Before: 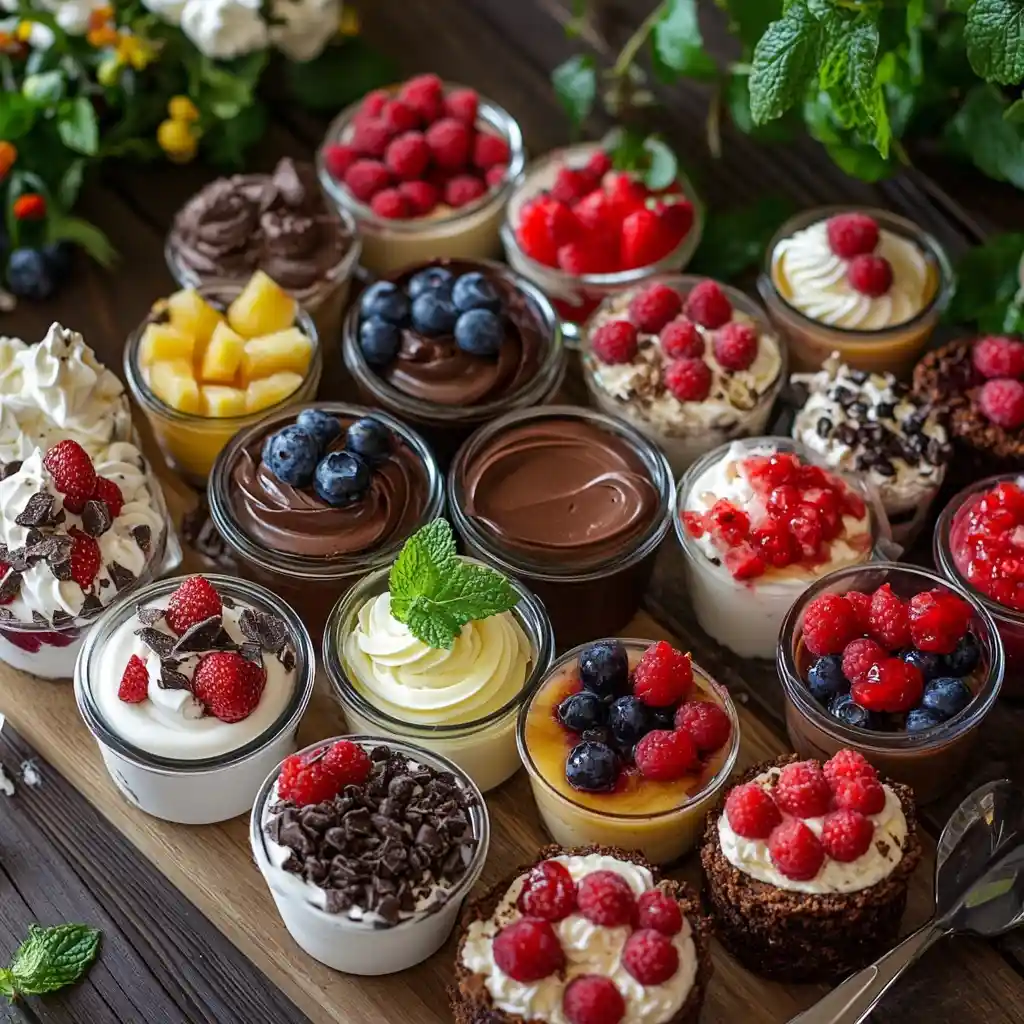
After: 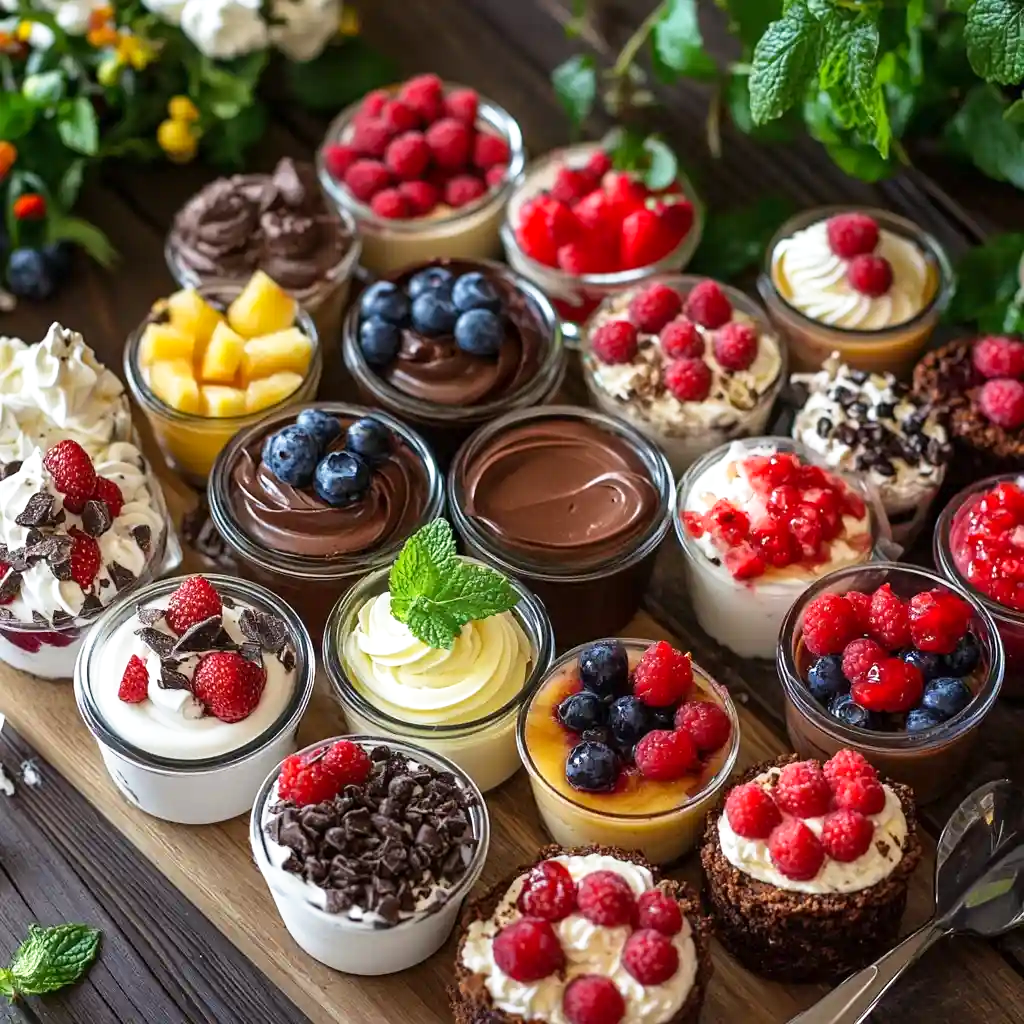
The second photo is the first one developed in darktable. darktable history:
exposure: exposure 0.191 EV, compensate highlight preservation false
tone curve: curves: ch0 [(0, 0) (0.003, 0.003) (0.011, 0.012) (0.025, 0.027) (0.044, 0.048) (0.069, 0.076) (0.1, 0.109) (0.136, 0.148) (0.177, 0.194) (0.224, 0.245) (0.277, 0.303) (0.335, 0.366) (0.399, 0.436) (0.468, 0.511) (0.543, 0.593) (0.623, 0.681) (0.709, 0.775) (0.801, 0.875) (0.898, 0.954) (1, 1)], preserve colors none
